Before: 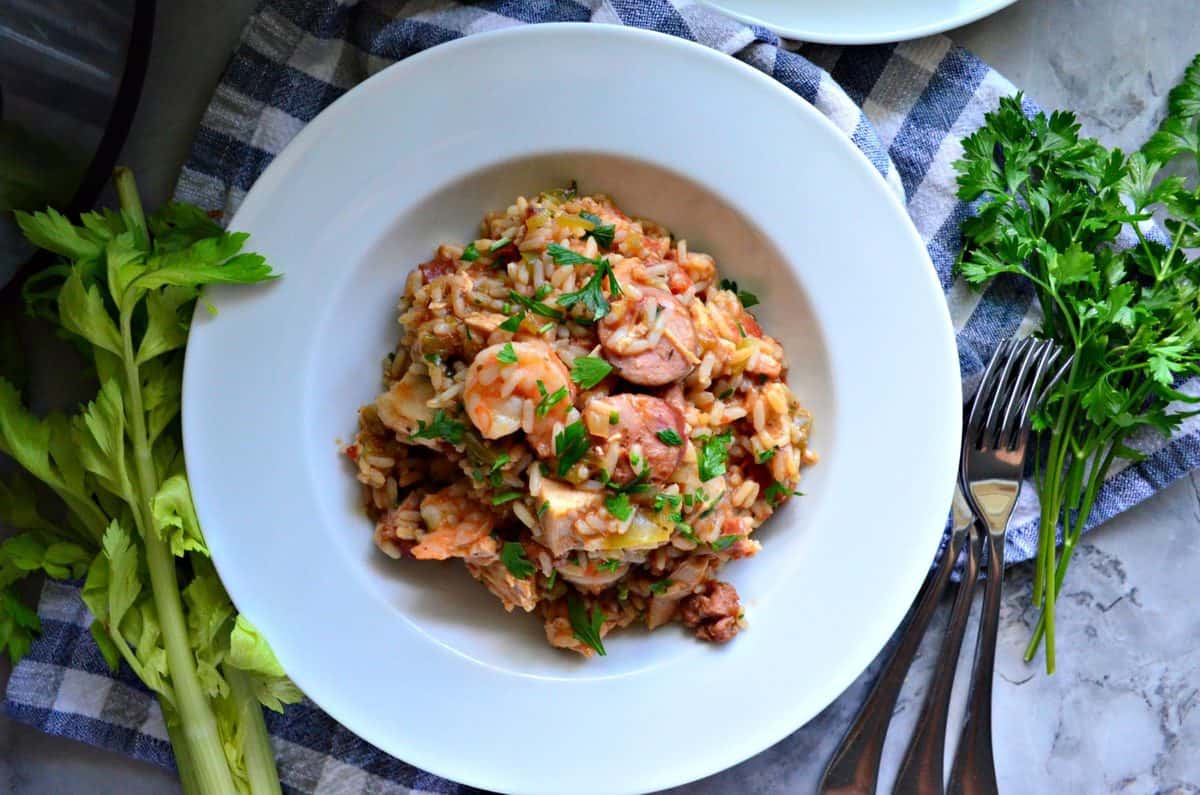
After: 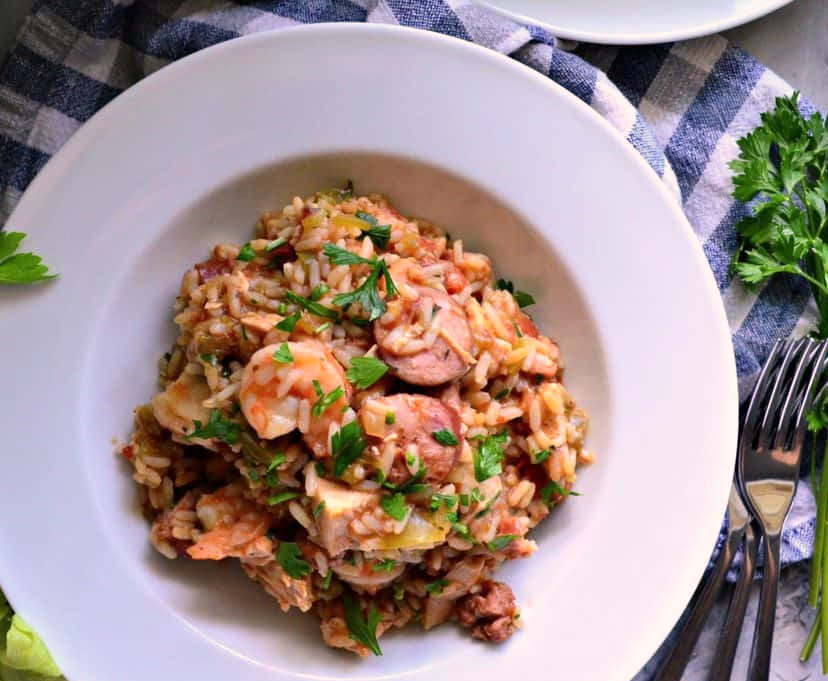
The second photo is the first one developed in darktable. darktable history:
crop: left 18.692%, right 12.264%, bottom 14.228%
color correction: highlights a* 12.12, highlights b* 5.38
contrast brightness saturation: contrast 0.014, saturation -0.069
